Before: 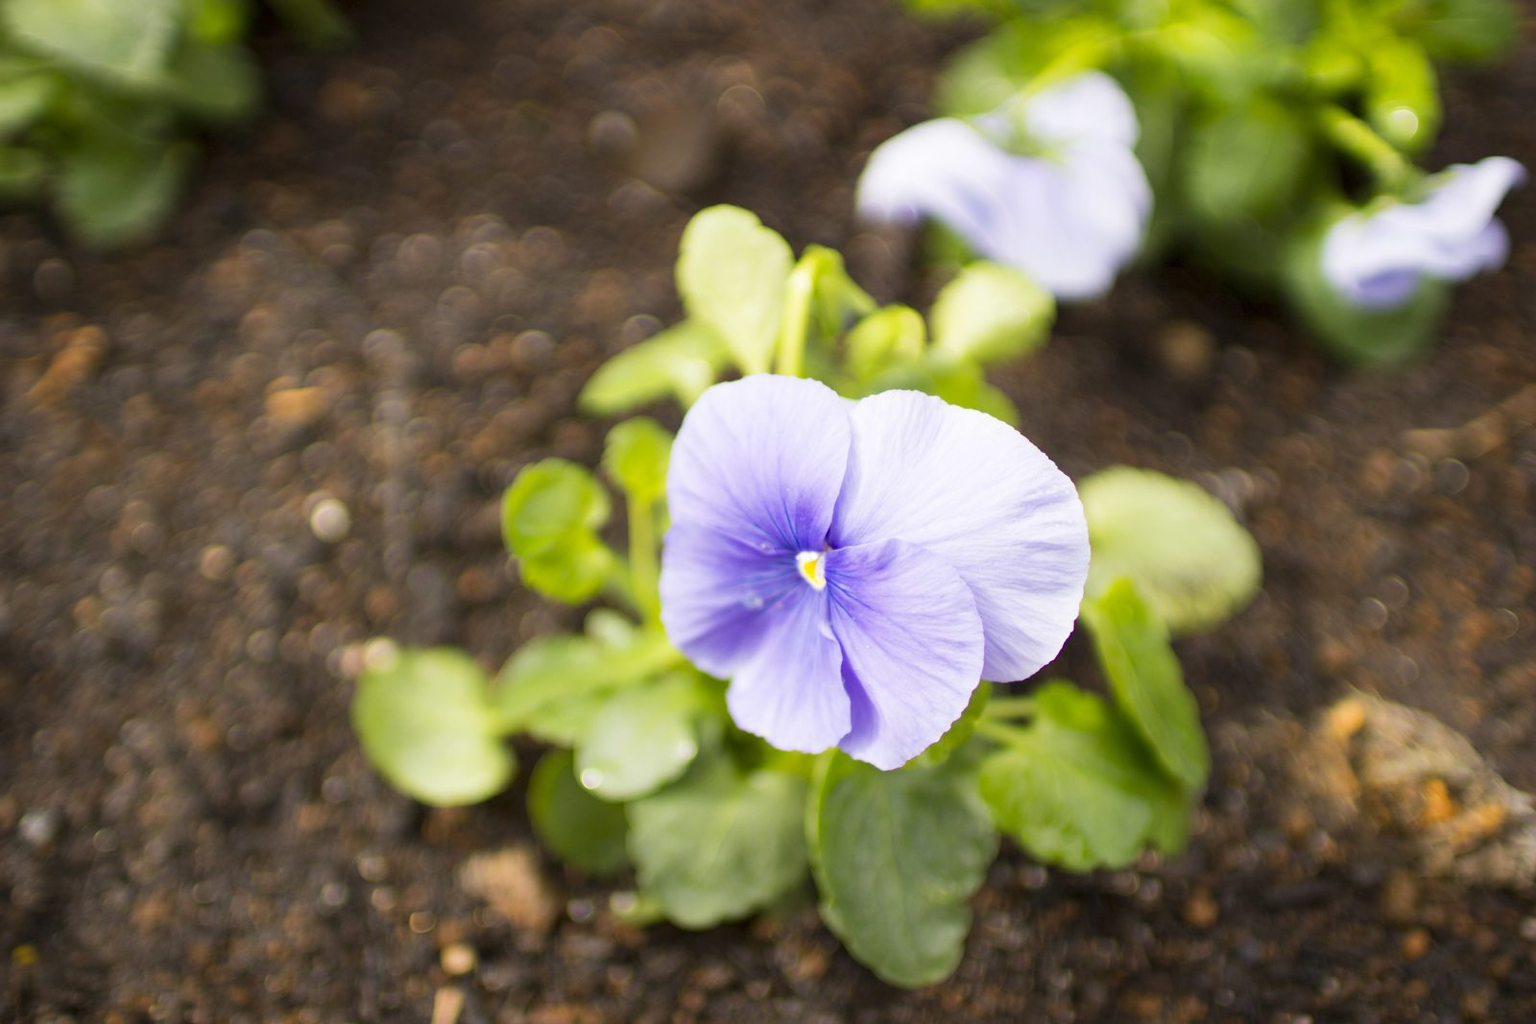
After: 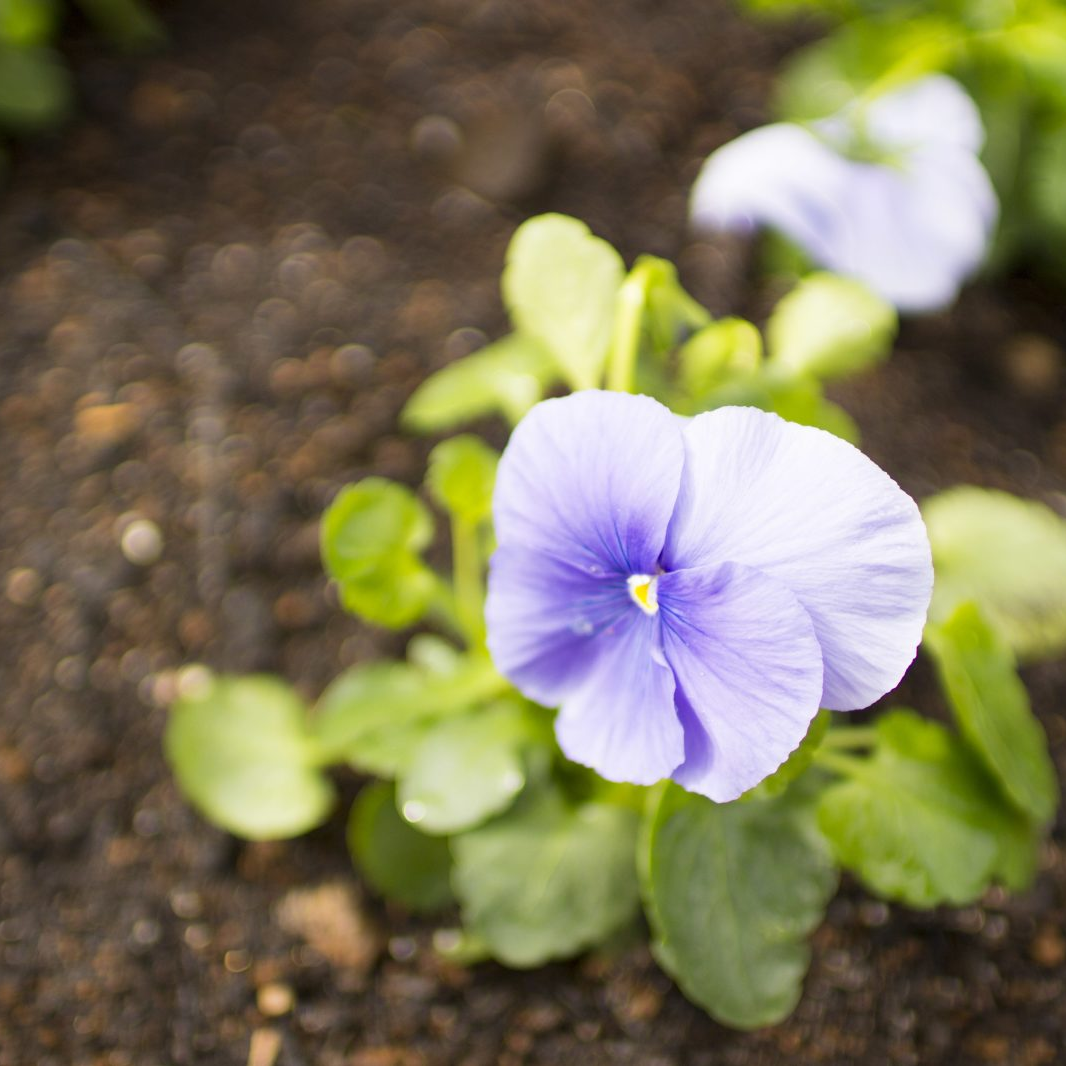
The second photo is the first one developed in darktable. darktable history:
exposure: compensate highlight preservation false
crop and rotate: left 12.648%, right 20.685%
